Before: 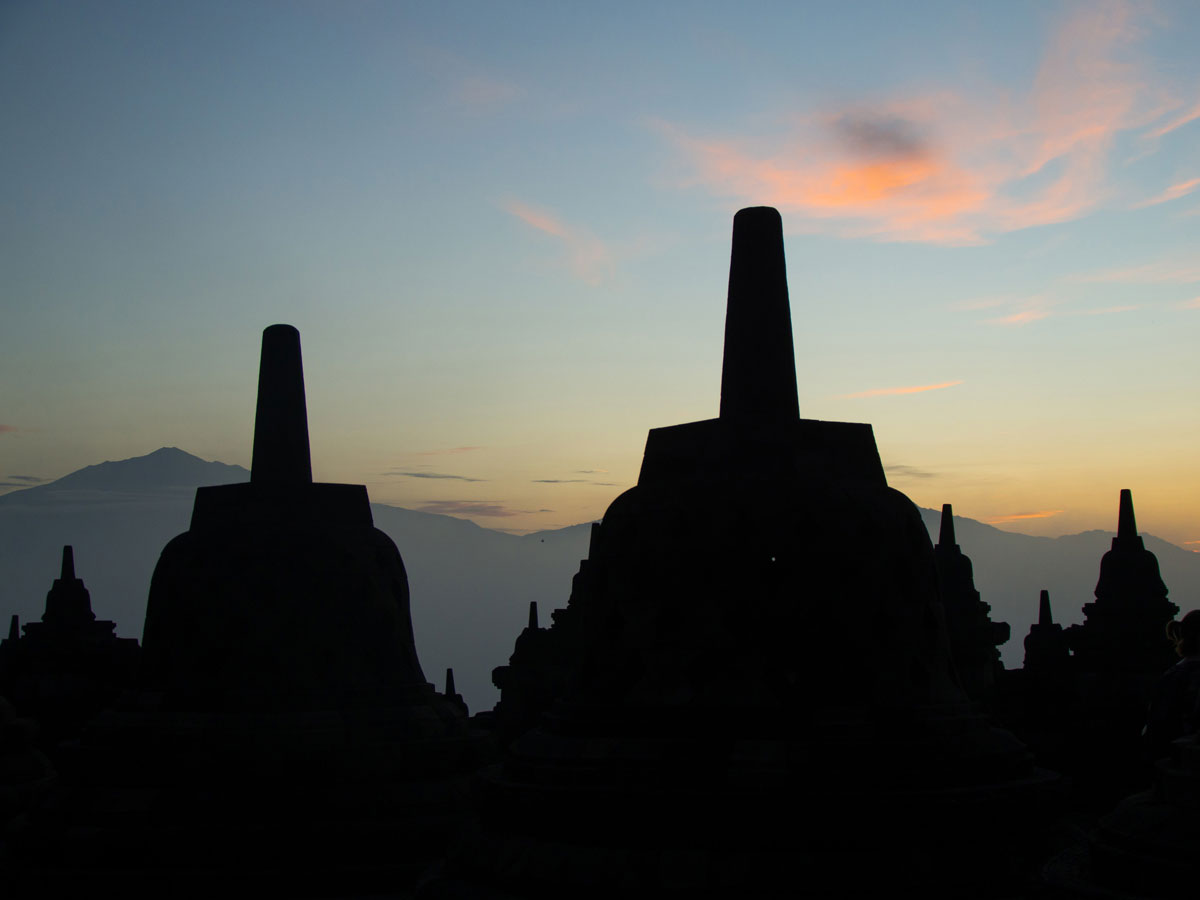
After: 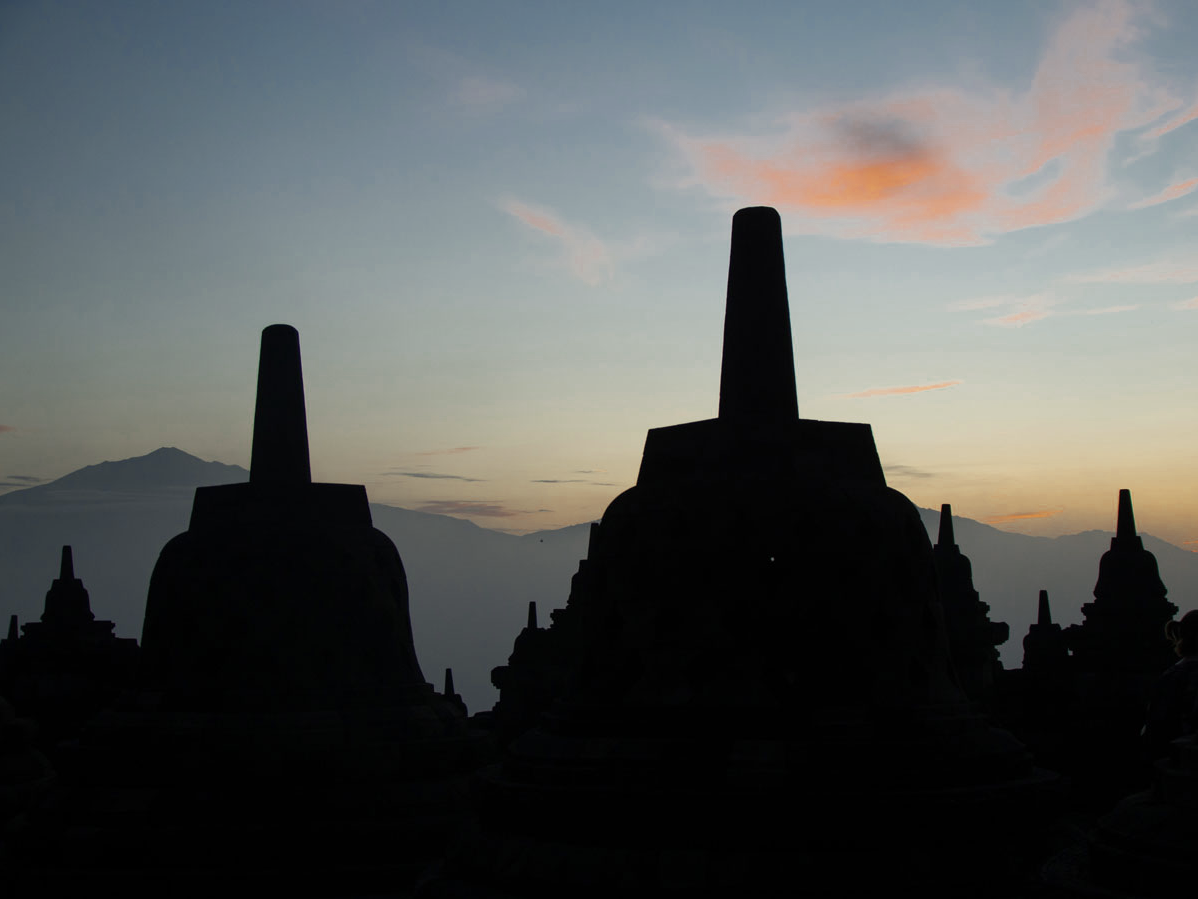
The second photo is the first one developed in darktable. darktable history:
crop and rotate: left 0.086%, bottom 0.009%
color zones: curves: ch0 [(0, 0.5) (0.125, 0.4) (0.25, 0.5) (0.375, 0.4) (0.5, 0.4) (0.625, 0.35) (0.75, 0.35) (0.875, 0.5)]; ch1 [(0, 0.35) (0.125, 0.45) (0.25, 0.35) (0.375, 0.35) (0.5, 0.35) (0.625, 0.35) (0.75, 0.45) (0.875, 0.35)]; ch2 [(0, 0.6) (0.125, 0.5) (0.25, 0.5) (0.375, 0.6) (0.5, 0.6) (0.625, 0.5) (0.75, 0.5) (0.875, 0.5)]
